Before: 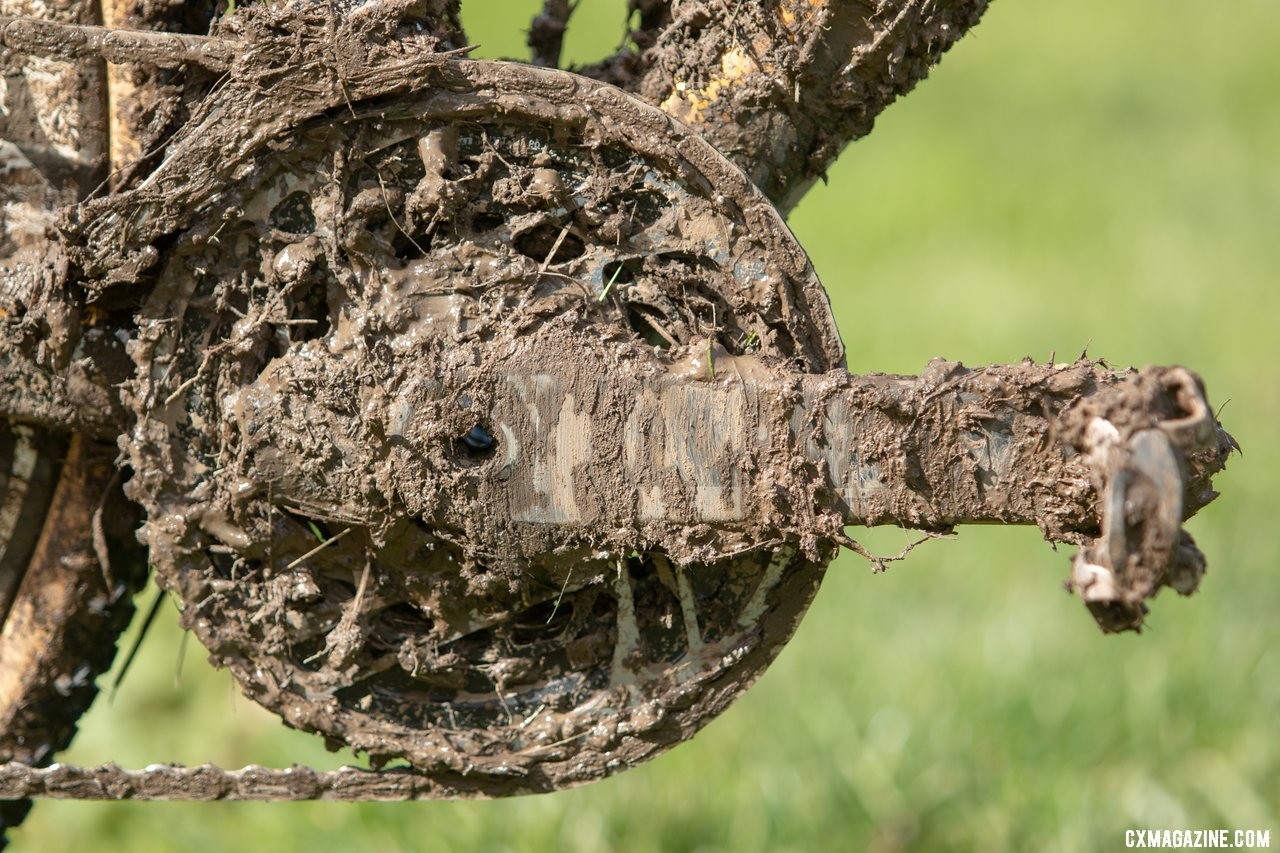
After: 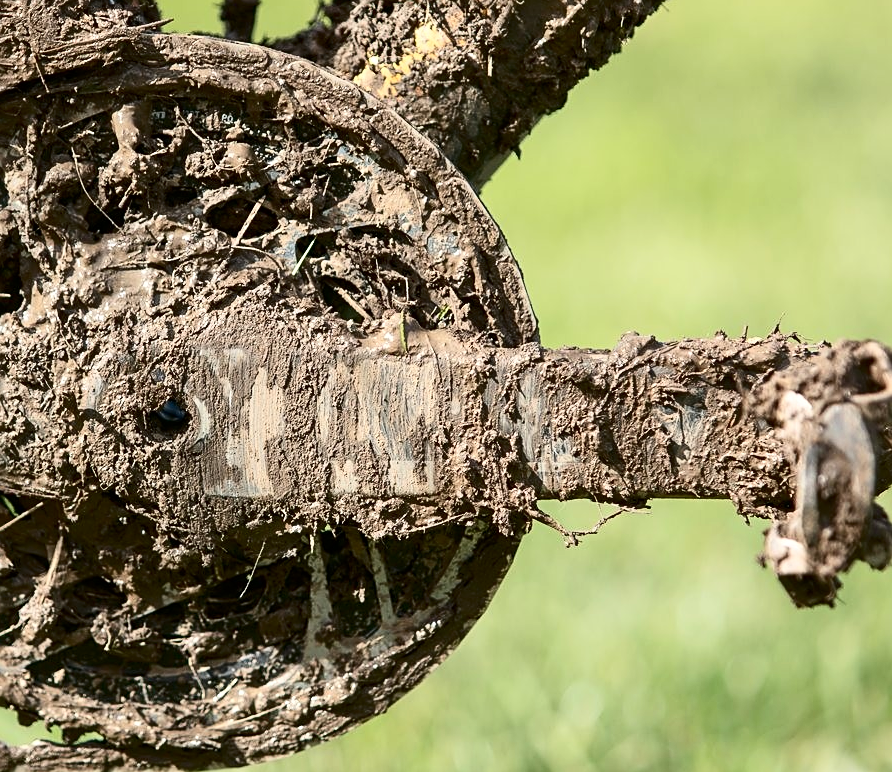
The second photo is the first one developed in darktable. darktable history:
crop and rotate: left 24.018%, top 3.275%, right 6.277%, bottom 6.133%
contrast brightness saturation: contrast 0.288
sharpen: on, module defaults
